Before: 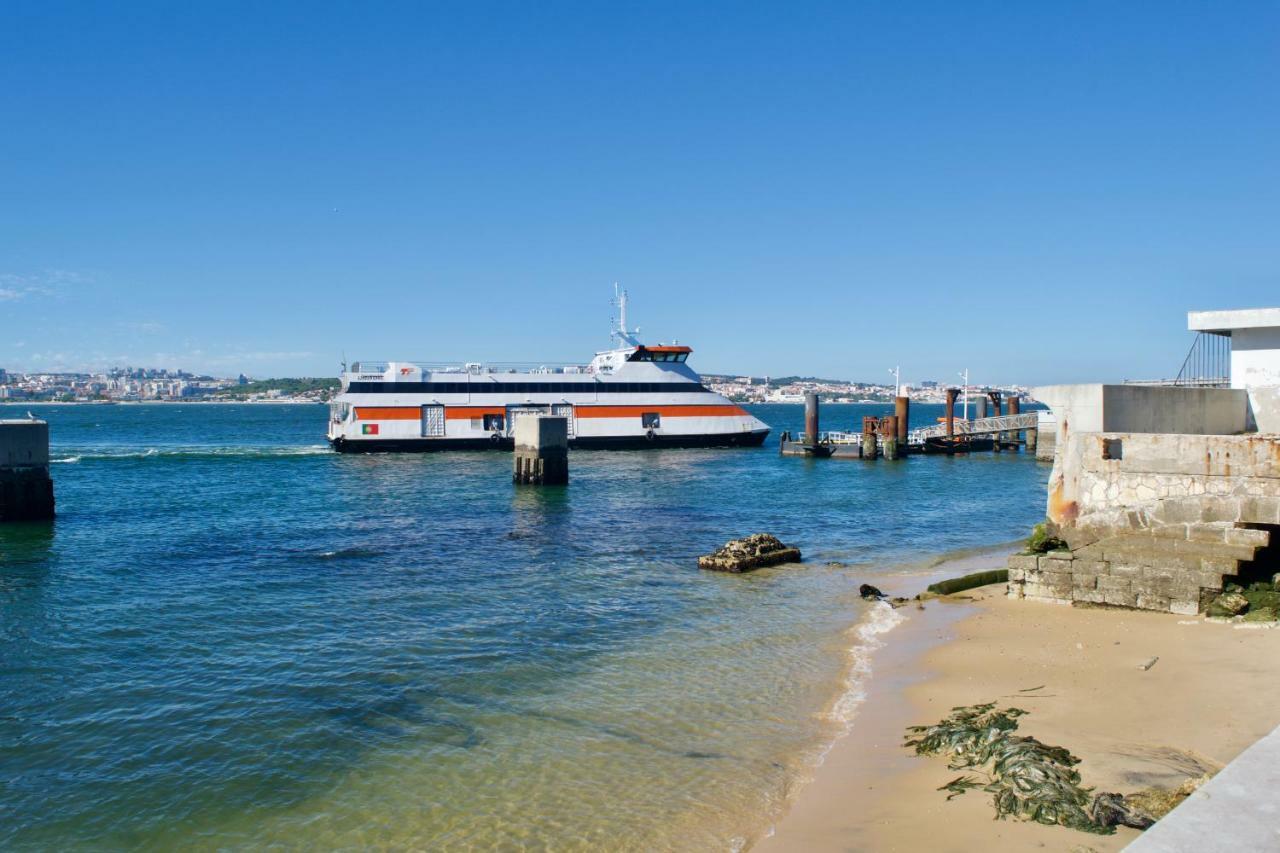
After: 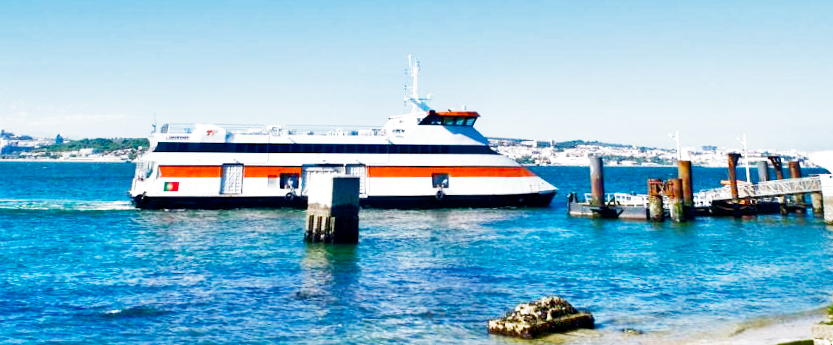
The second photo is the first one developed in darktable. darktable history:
exposure: black level correction 0, exposure 0.7 EV, compensate exposure bias true, compensate highlight preservation false
crop: left 7.036%, top 18.398%, right 14.379%, bottom 40.043%
shadows and highlights: low approximation 0.01, soften with gaussian
color balance: output saturation 120%
rotate and perspective: rotation 0.72°, lens shift (vertical) -0.352, lens shift (horizontal) -0.051, crop left 0.152, crop right 0.859, crop top 0.019, crop bottom 0.964
filmic rgb: middle gray luminance 12.74%, black relative exposure -10.13 EV, white relative exposure 3.47 EV, threshold 6 EV, target black luminance 0%, hardness 5.74, latitude 44.69%, contrast 1.221, highlights saturation mix 5%, shadows ↔ highlights balance 26.78%, add noise in highlights 0, preserve chrominance no, color science v3 (2019), use custom middle-gray values true, iterations of high-quality reconstruction 0, contrast in highlights soft, enable highlight reconstruction true
